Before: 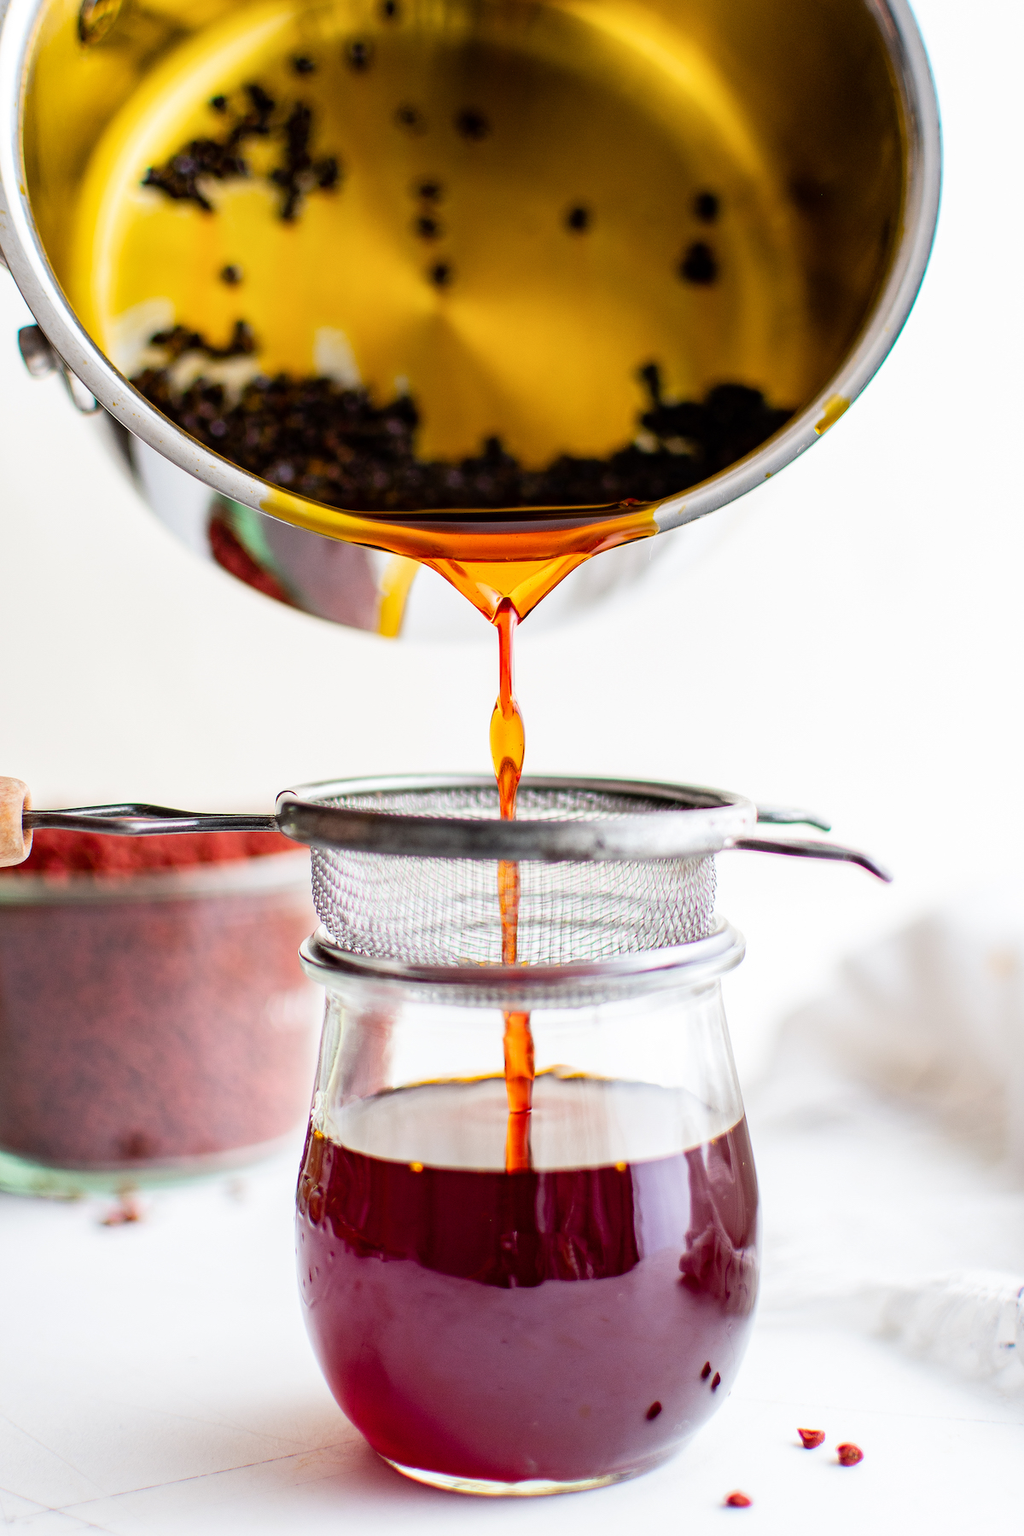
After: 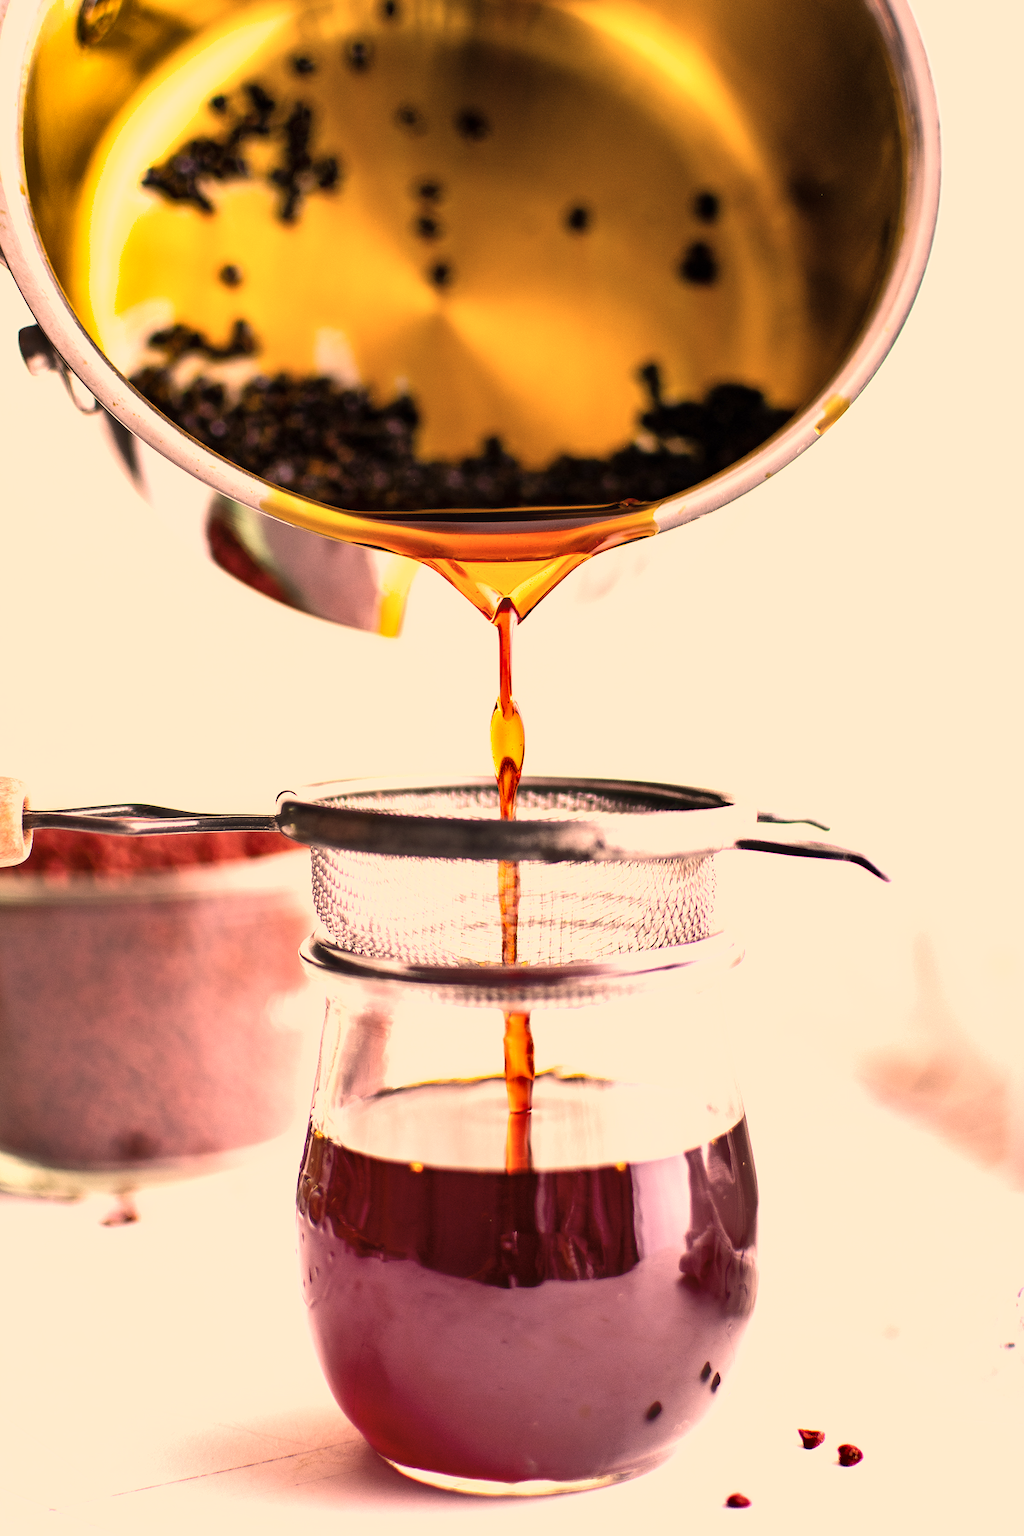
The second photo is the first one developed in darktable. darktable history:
haze removal: strength -0.095, compatibility mode true, adaptive false
shadows and highlights: low approximation 0.01, soften with gaussian
exposure: exposure 0.569 EV, compensate highlight preservation false
color correction: highlights a* 39.32, highlights b* 39.57, saturation 0.685
